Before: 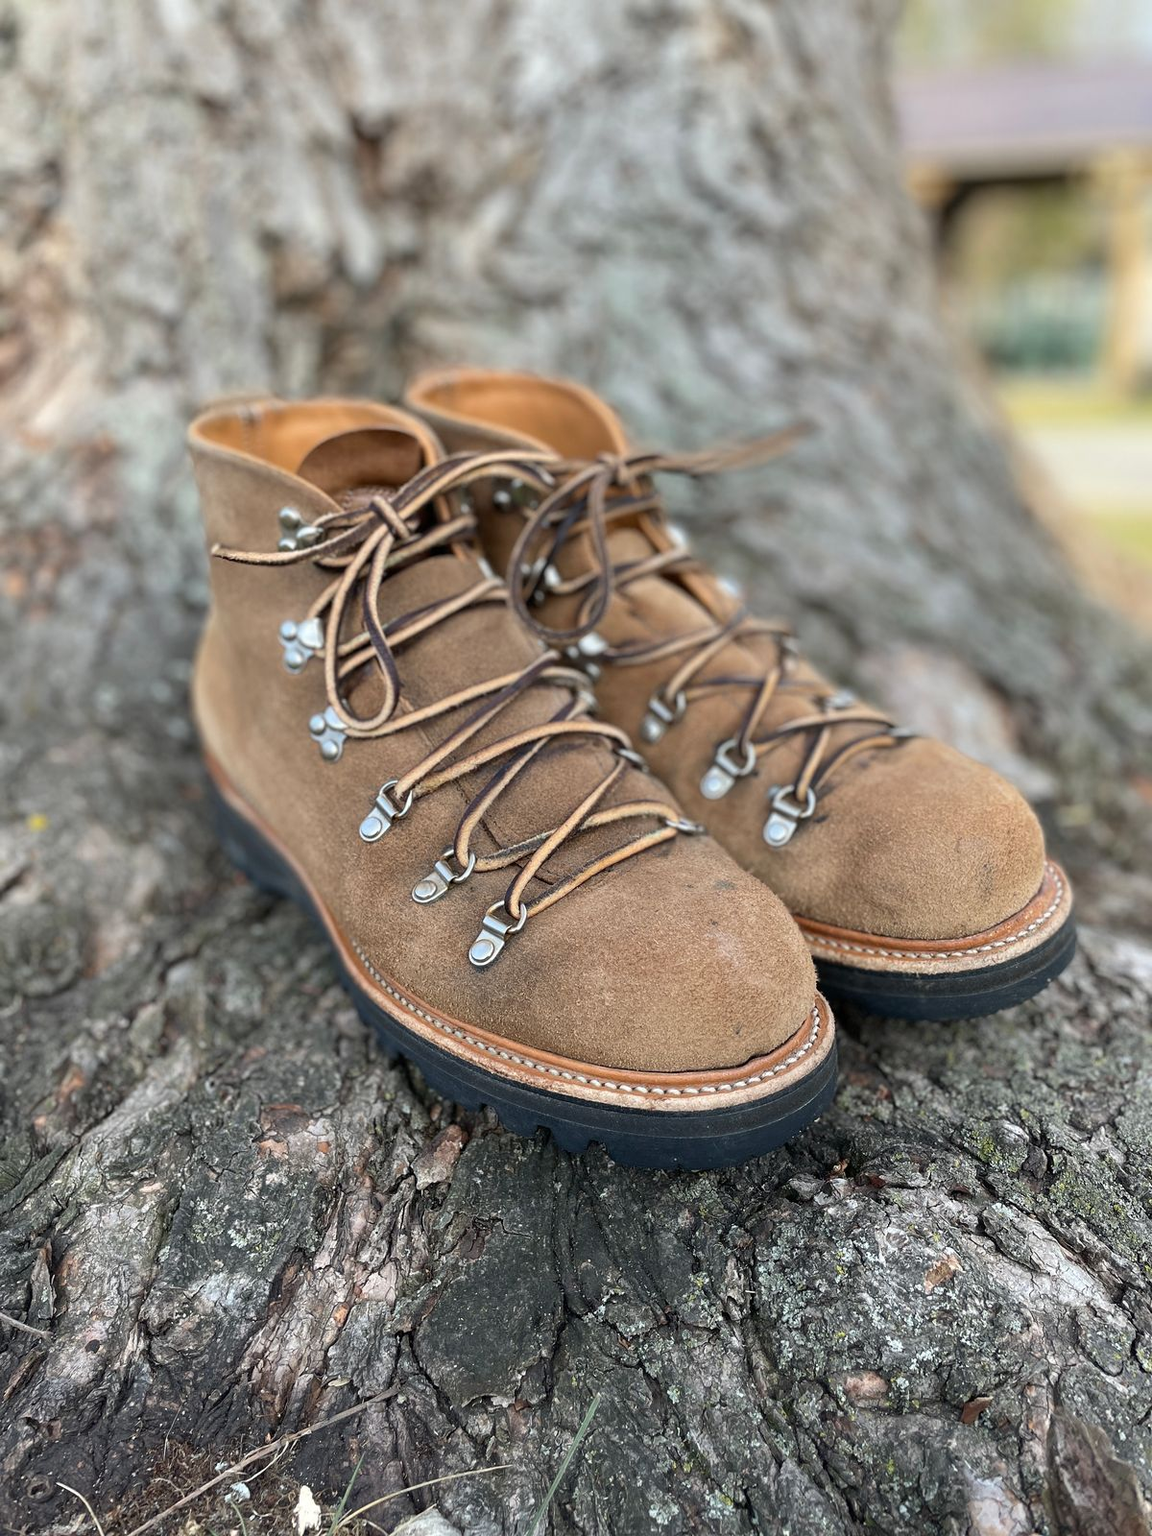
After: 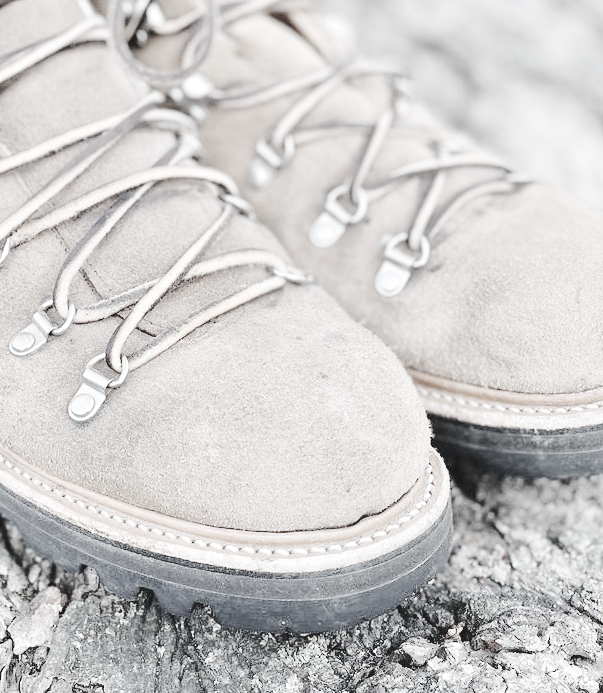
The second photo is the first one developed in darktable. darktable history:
base curve: curves: ch0 [(0, 0.007) (0.028, 0.063) (0.121, 0.311) (0.46, 0.743) (0.859, 0.957) (1, 1)], preserve colors none
color calibration: illuminant as shot in camera, x 0.358, y 0.373, temperature 4628.91 K
crop: left 35.03%, top 36.625%, right 14.663%, bottom 20.057%
tone curve: curves: ch0 [(0, 0) (0.003, 0.004) (0.011, 0.015) (0.025, 0.033) (0.044, 0.058) (0.069, 0.091) (0.1, 0.131) (0.136, 0.179) (0.177, 0.233) (0.224, 0.296) (0.277, 0.364) (0.335, 0.434) (0.399, 0.511) (0.468, 0.584) (0.543, 0.656) (0.623, 0.729) (0.709, 0.799) (0.801, 0.874) (0.898, 0.936) (1, 1)], preserve colors none
color correction: saturation 0.2
tone equalizer: -7 EV 0.15 EV, -6 EV 0.6 EV, -5 EV 1.15 EV, -4 EV 1.33 EV, -3 EV 1.15 EV, -2 EV 0.6 EV, -1 EV 0.15 EV, mask exposure compensation -0.5 EV
